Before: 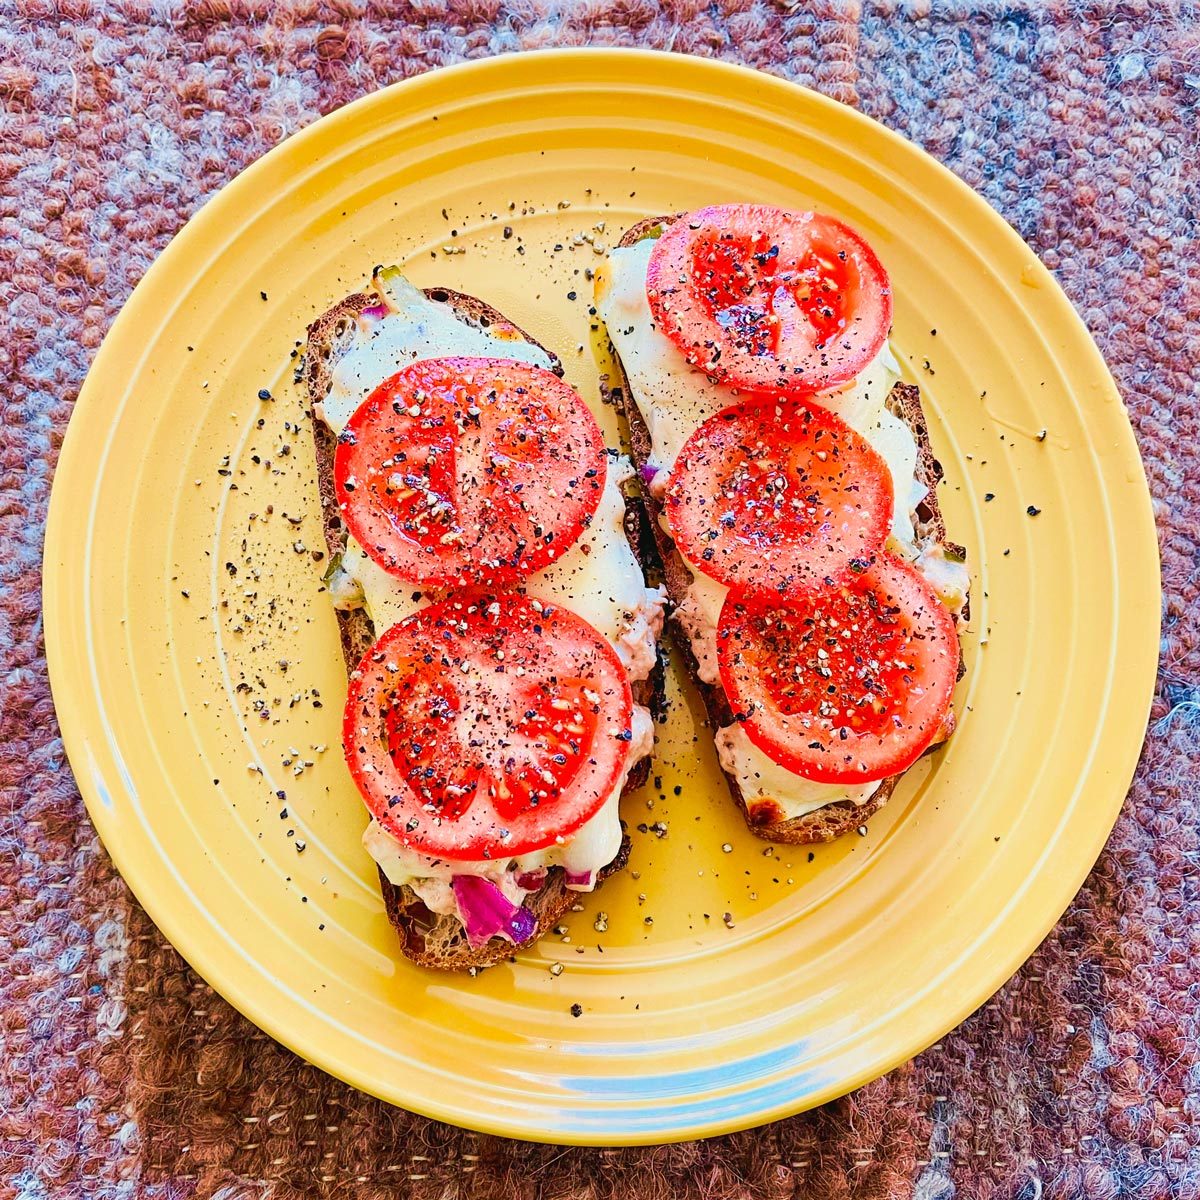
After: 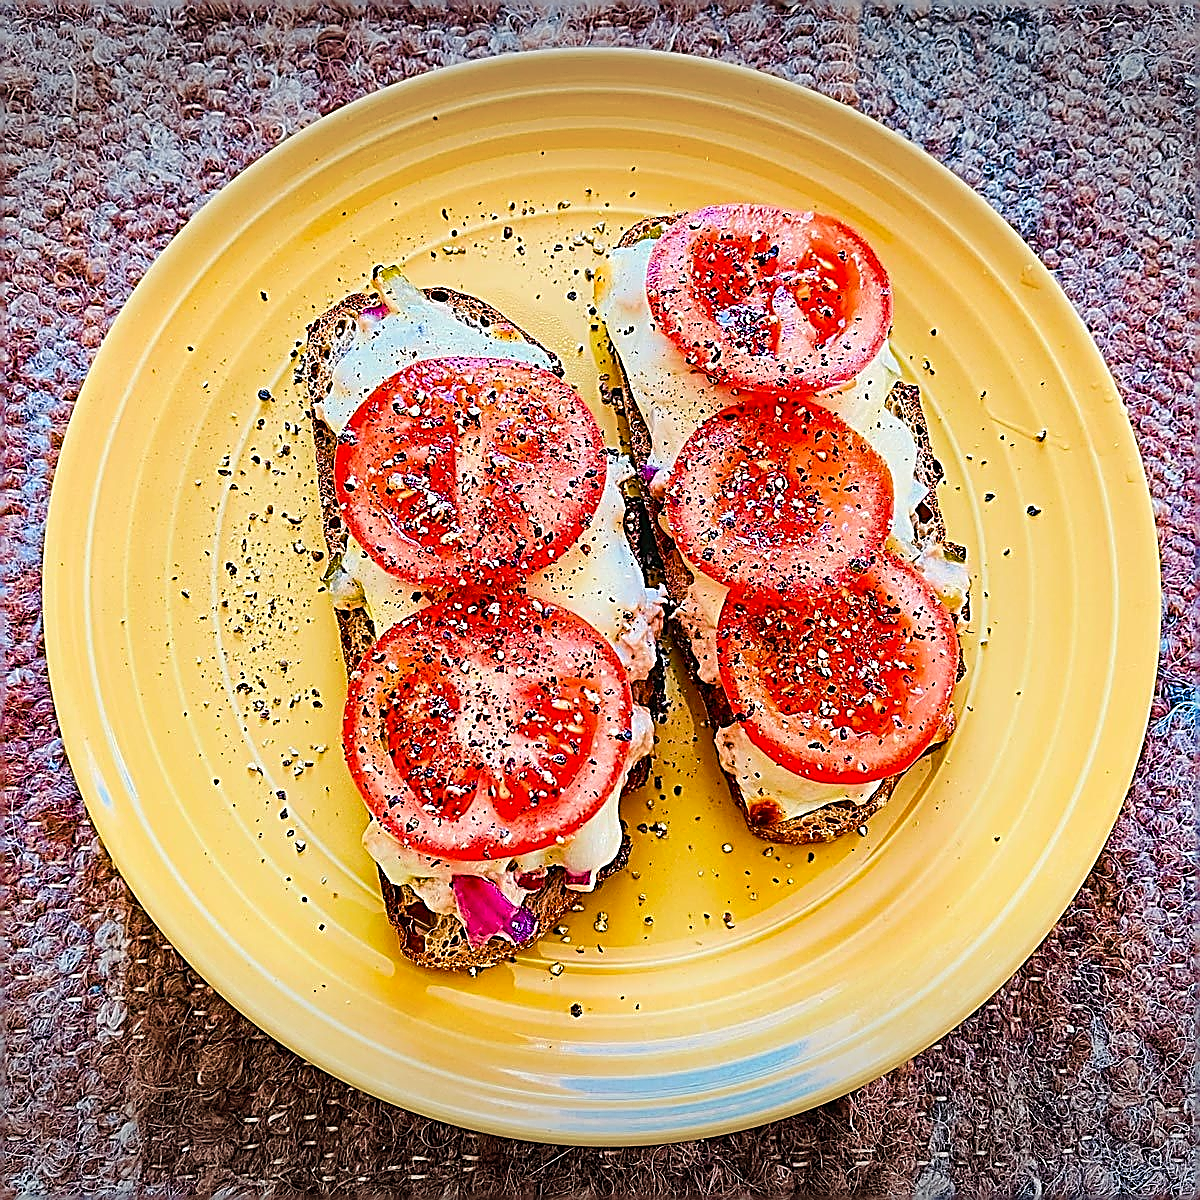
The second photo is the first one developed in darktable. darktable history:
color zones: curves: ch1 [(0.25, 0.5) (0.747, 0.71)]
sharpen: amount 1.846
color balance rgb: linear chroma grading › global chroma 1.602%, linear chroma grading › mid-tones -1.31%, perceptual saturation grading › global saturation 20%, perceptual saturation grading › highlights -25.123%, perceptual saturation grading › shadows 26.016%, global vibrance 20%
vignetting: fall-off start 100.44%, width/height ratio 1.324, unbound false
